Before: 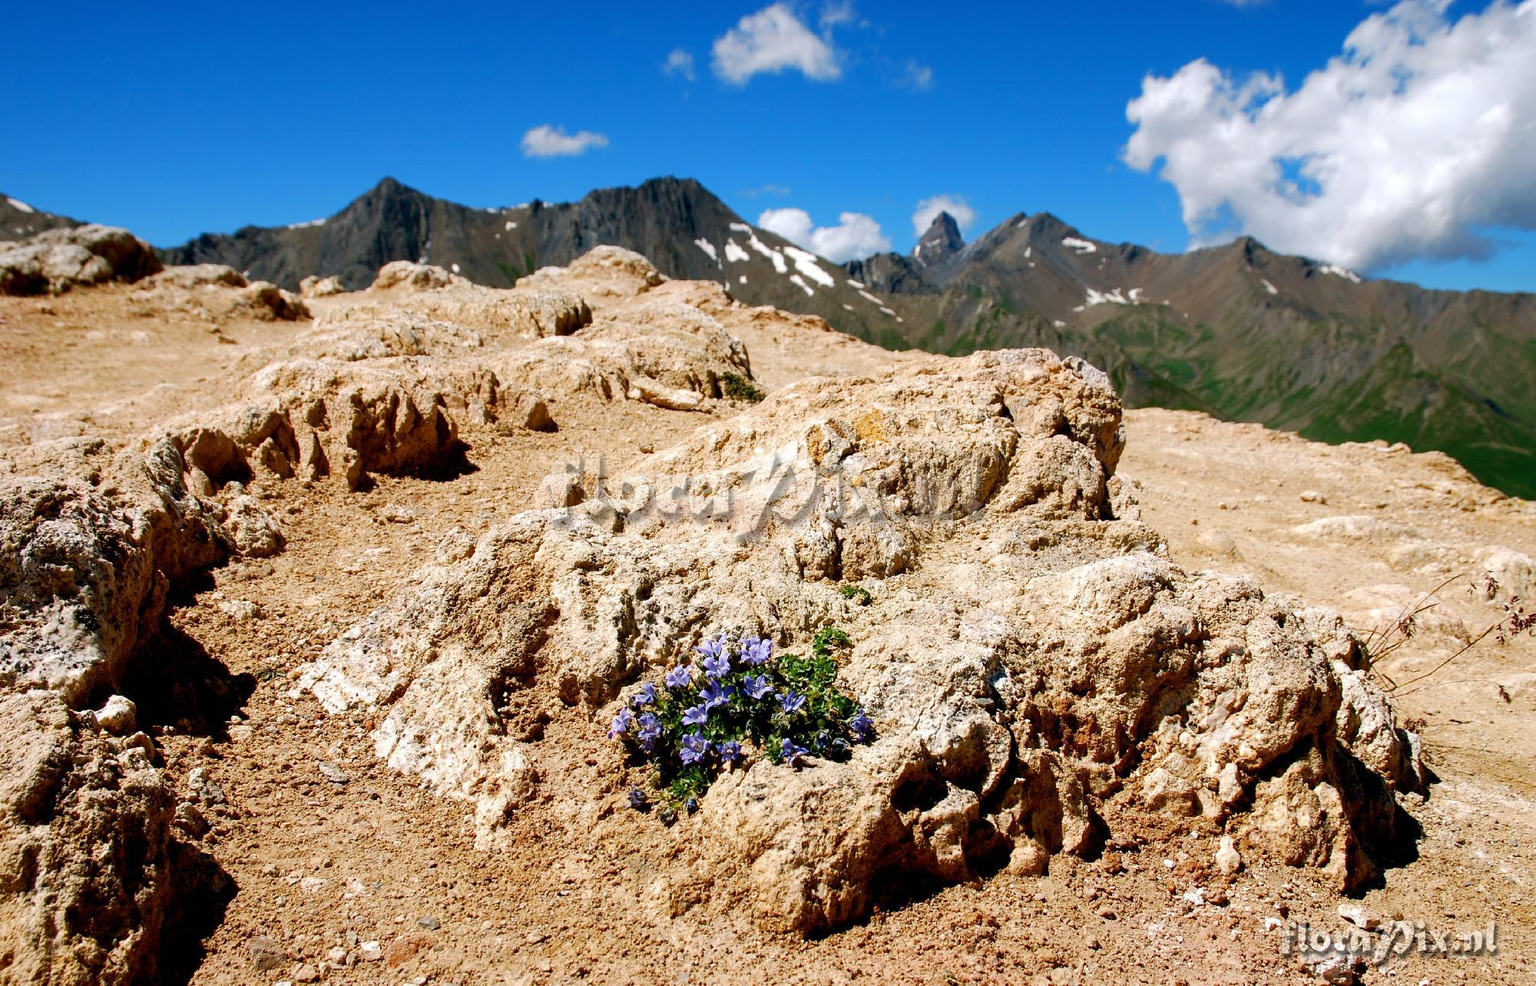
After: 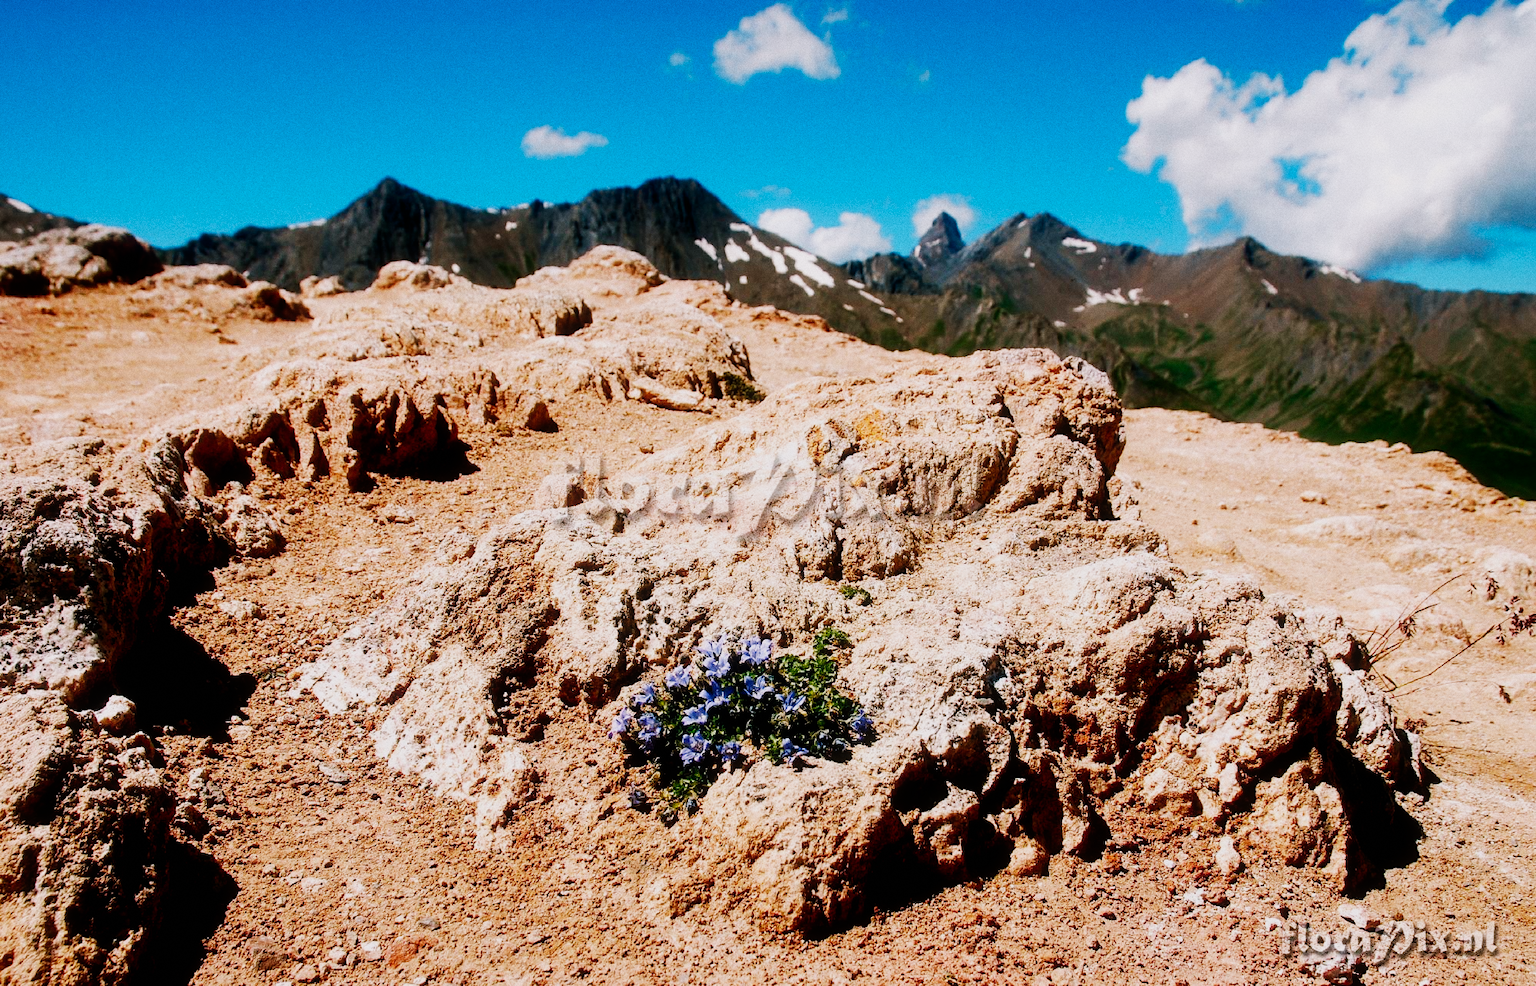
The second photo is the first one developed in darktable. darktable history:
contrast equalizer: octaves 7, y [[0.6 ×6], [0.55 ×6], [0 ×6], [0 ×6], [0 ×6]], mix 0.2
color balance rgb: shadows lift › chroma 2%, shadows lift › hue 217.2°, power › chroma 0.25%, power › hue 60°, highlights gain › chroma 1.5%, highlights gain › hue 309.6°, global offset › luminance -0.5%, perceptual saturation grading › global saturation 15%, global vibrance 20%
diffuse or sharpen "bloom 20%": radius span 32, 1st order speed 50%, 2nd order speed 50%, 3rd order speed 50%, 4th order speed 50% | blend: blend mode normal, opacity 20%; mask: uniform (no mask)
rgb primaries: red hue -0.035, red purity 1.02, green hue 0.052, green purity 0.95, blue hue -0.122, blue purity 0.95
sigmoid: contrast 1.8, skew -0.2, preserve hue 0%, red attenuation 0.1, red rotation 0.035, green attenuation 0.1, green rotation -0.017, blue attenuation 0.15, blue rotation -0.052, base primaries Rec2020
grain "film": coarseness 0.09 ISO
